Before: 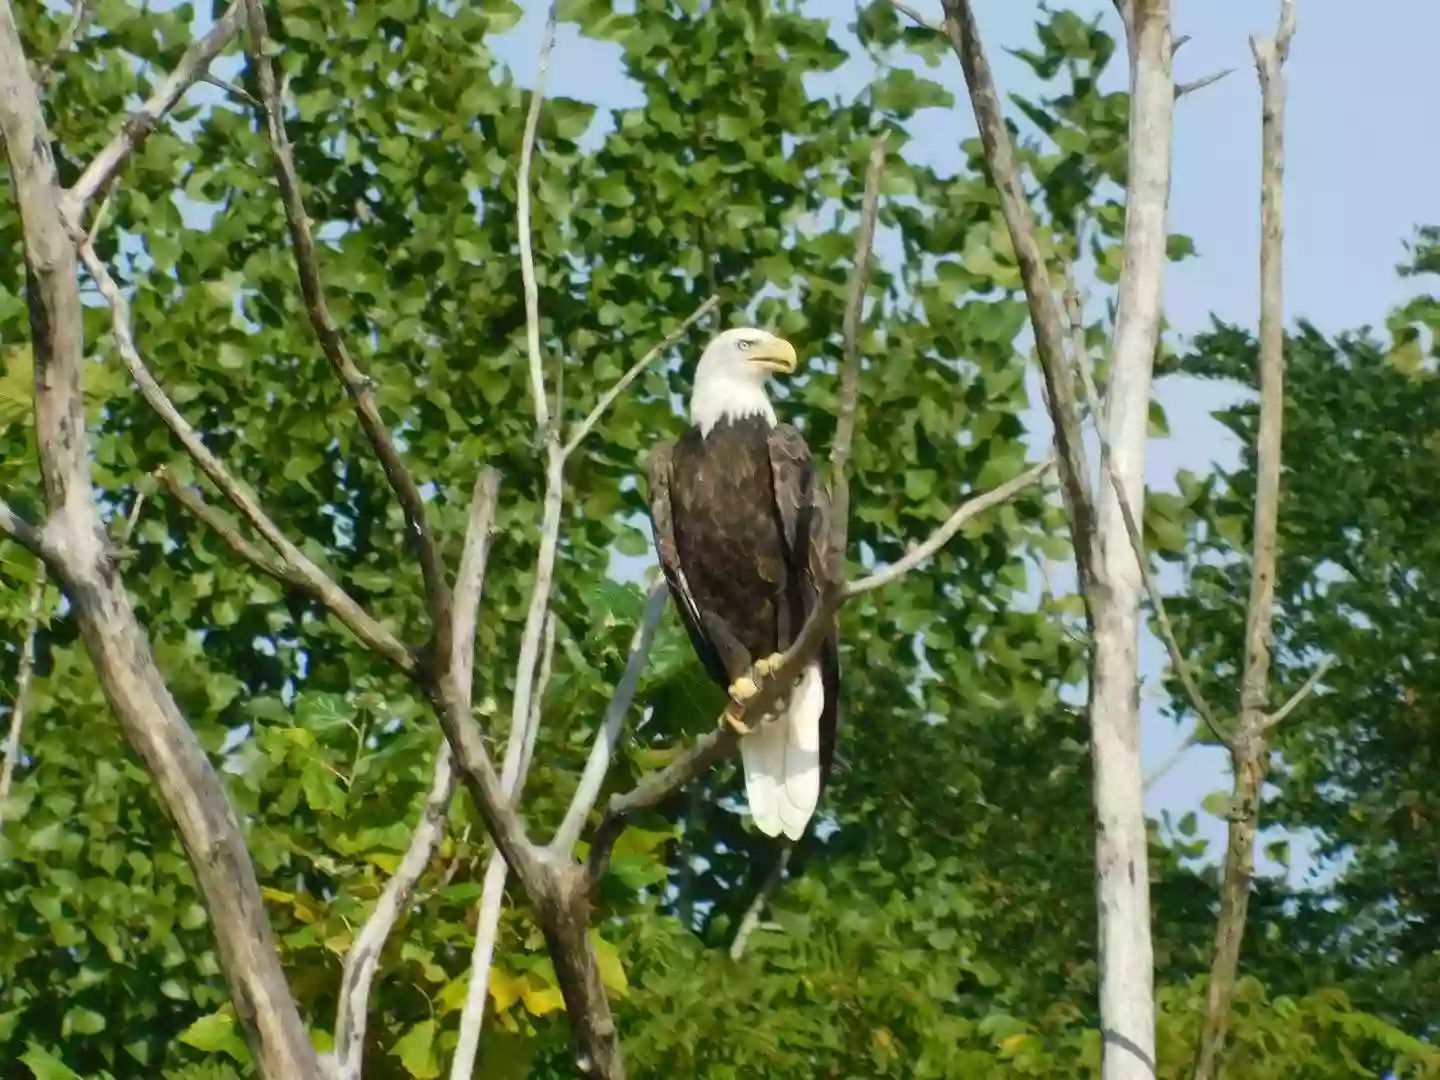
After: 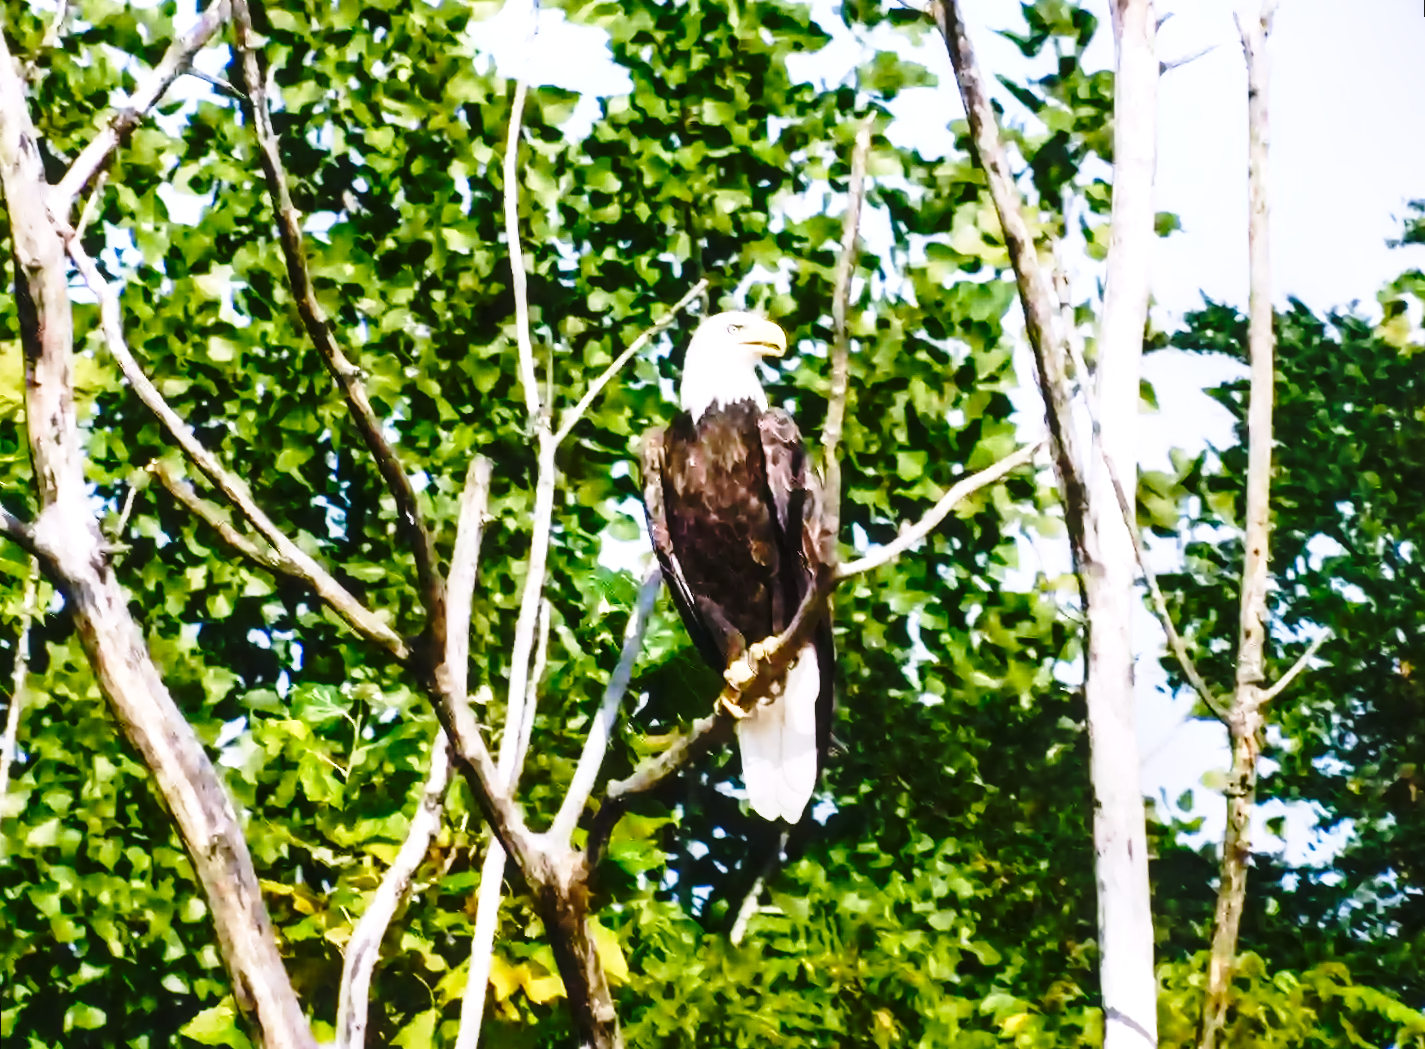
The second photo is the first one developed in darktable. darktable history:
base curve: curves: ch0 [(0, 0) (0.04, 0.03) (0.133, 0.232) (0.448, 0.748) (0.843, 0.968) (1, 1)], preserve colors none
contrast brightness saturation: contrast 0.04, saturation 0.16
white balance: red 1.042, blue 1.17
local contrast: on, module defaults
rotate and perspective: rotation -1°, crop left 0.011, crop right 0.989, crop top 0.025, crop bottom 0.975
tone equalizer: -8 EV -0.75 EV, -7 EV -0.7 EV, -6 EV -0.6 EV, -5 EV -0.4 EV, -3 EV 0.4 EV, -2 EV 0.6 EV, -1 EV 0.7 EV, +0 EV 0.75 EV, edges refinement/feathering 500, mask exposure compensation -1.57 EV, preserve details no
color balance rgb: shadows lift › chroma 1%, shadows lift › hue 28.8°, power › hue 60°, highlights gain › chroma 1%, highlights gain › hue 60°, global offset › luminance 0.25%, perceptual saturation grading › highlights -20%, perceptual saturation grading › shadows 20%, perceptual brilliance grading › highlights 5%, perceptual brilliance grading › shadows -10%, global vibrance 19.67%
